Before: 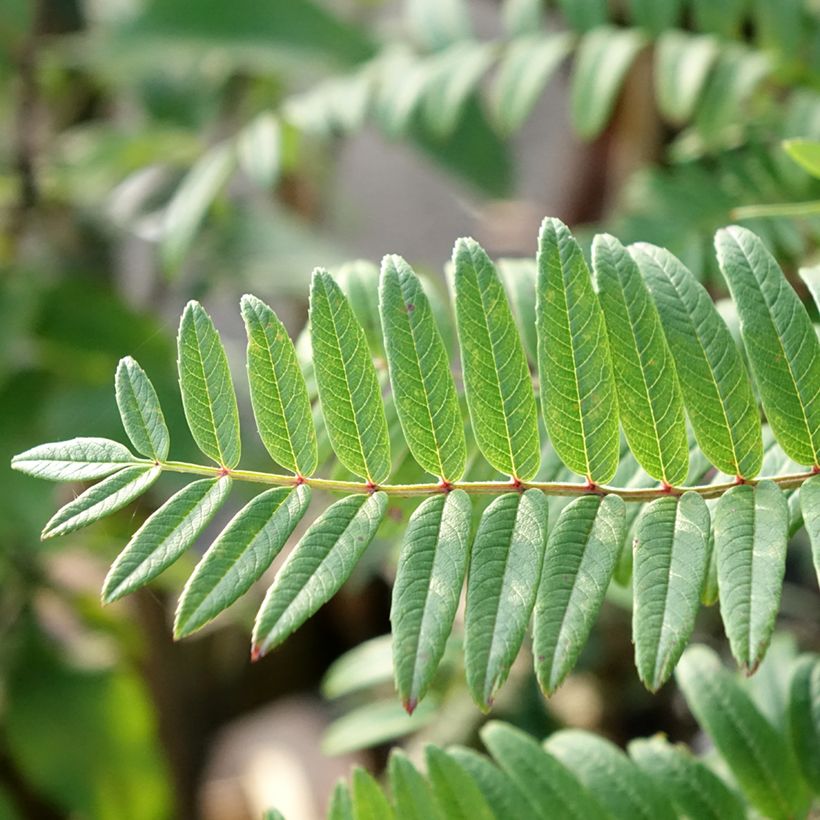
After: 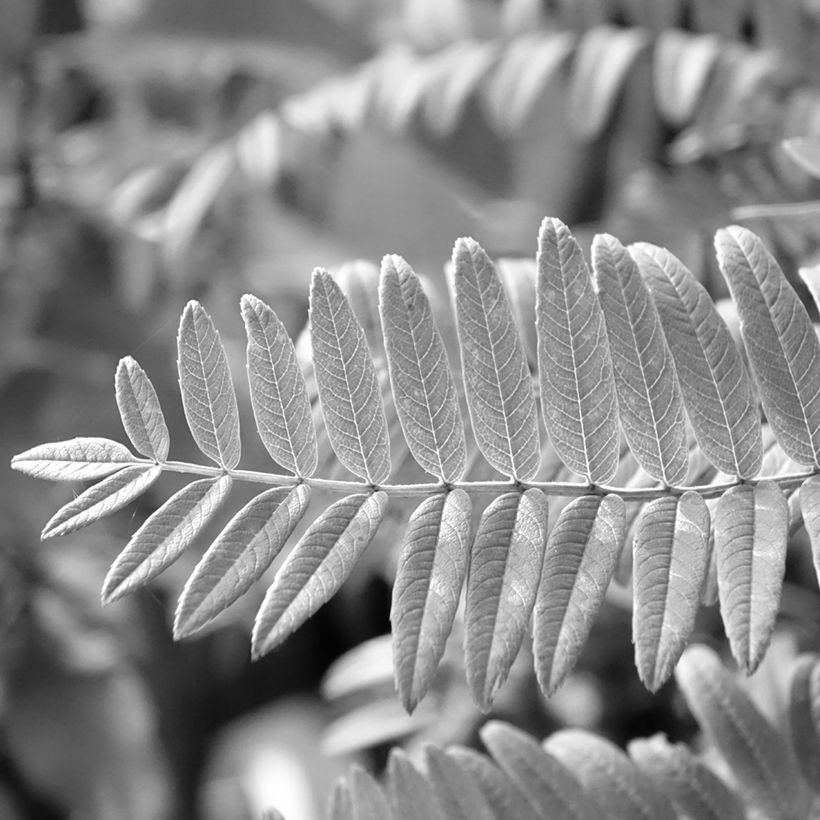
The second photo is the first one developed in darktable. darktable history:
contrast brightness saturation: saturation -1
exposure: compensate highlight preservation false
